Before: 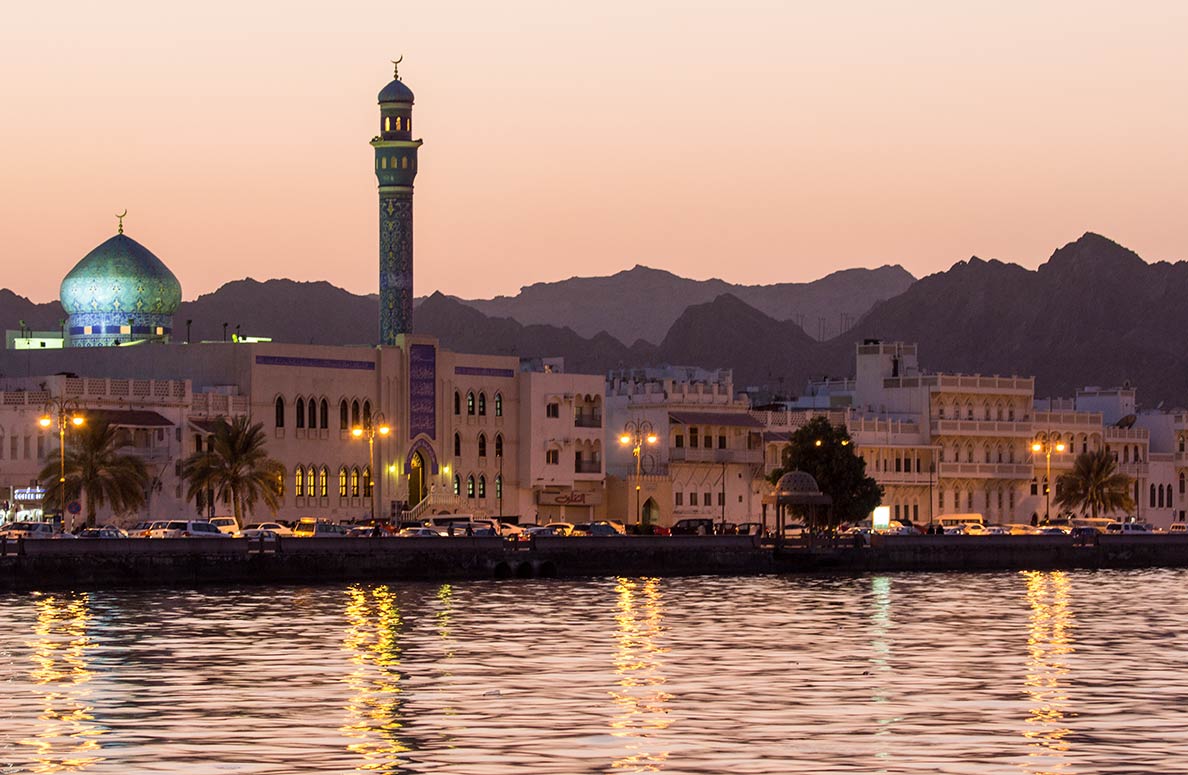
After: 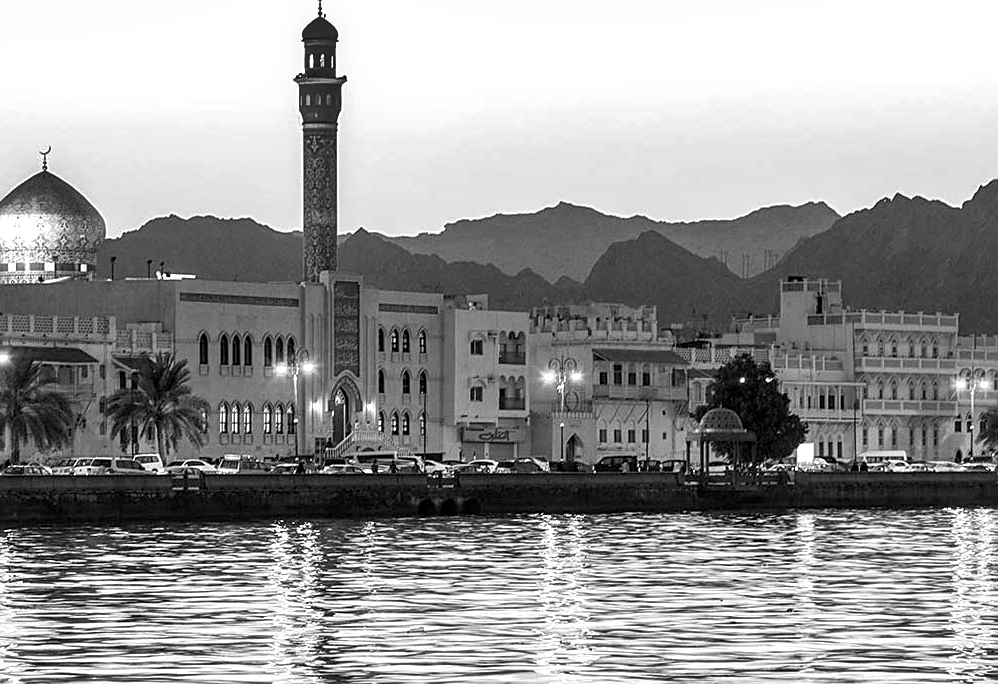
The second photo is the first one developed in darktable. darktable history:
shadows and highlights: soften with gaussian
exposure: exposure 0.785 EV, compensate highlight preservation false
crop: left 6.446%, top 8.188%, right 9.538%, bottom 3.548%
sharpen: on, module defaults
color calibration: output gray [0.22, 0.42, 0.37, 0], gray › normalize channels true, illuminant same as pipeline (D50), adaptation XYZ, x 0.346, y 0.359, gamut compression 0
local contrast: detail 130%
